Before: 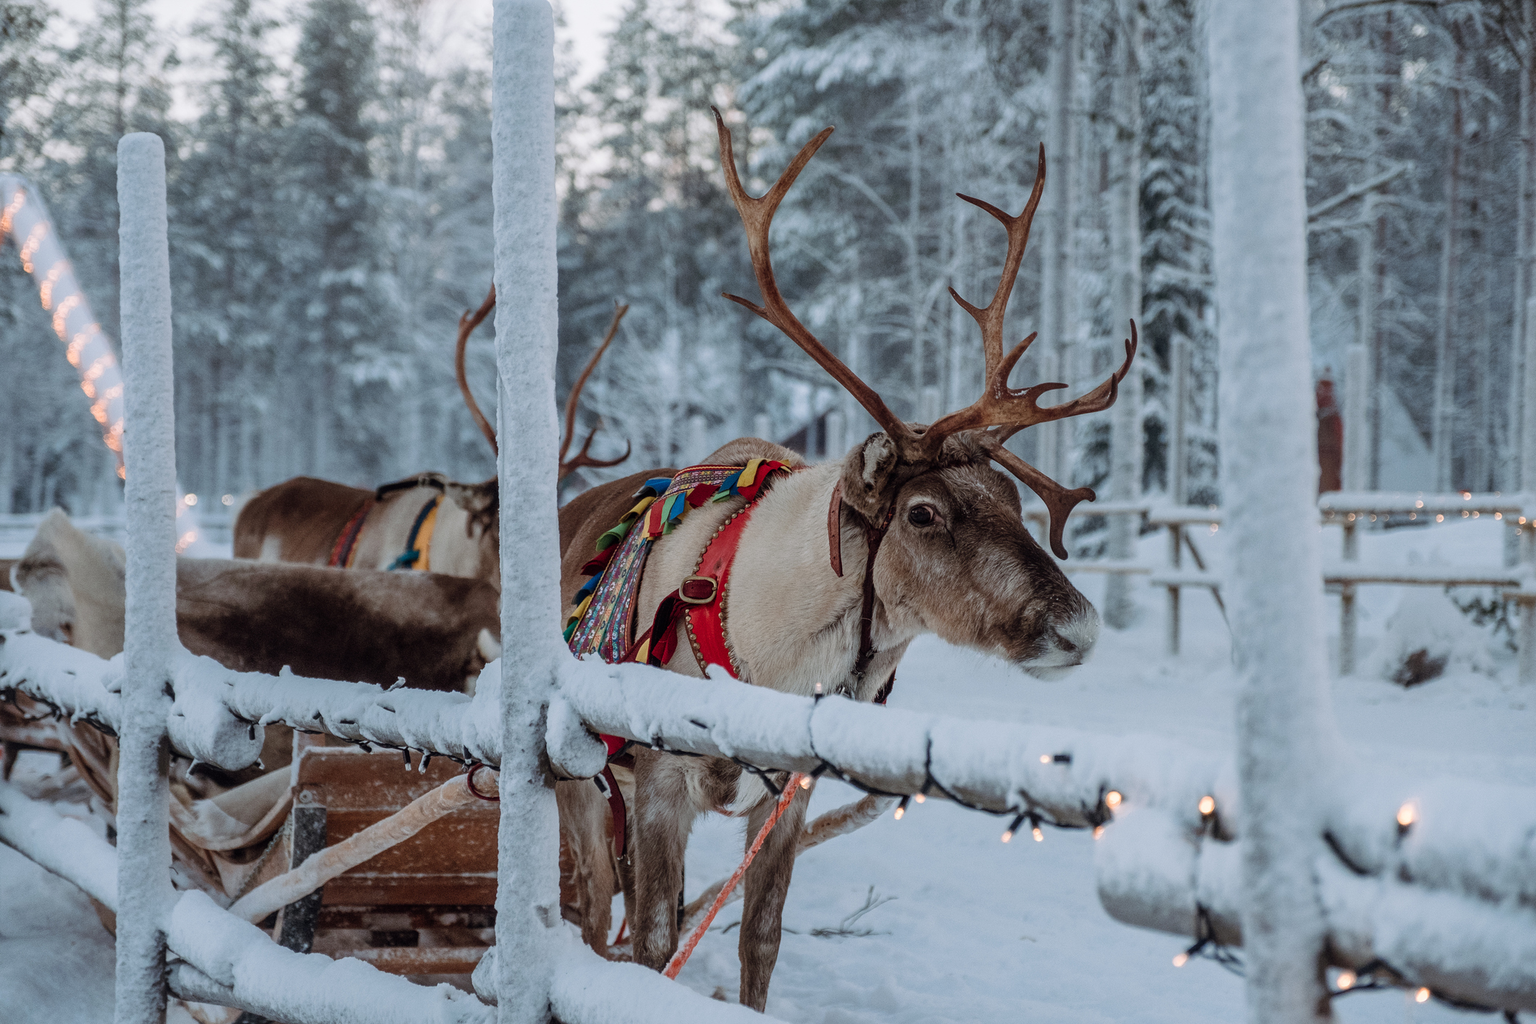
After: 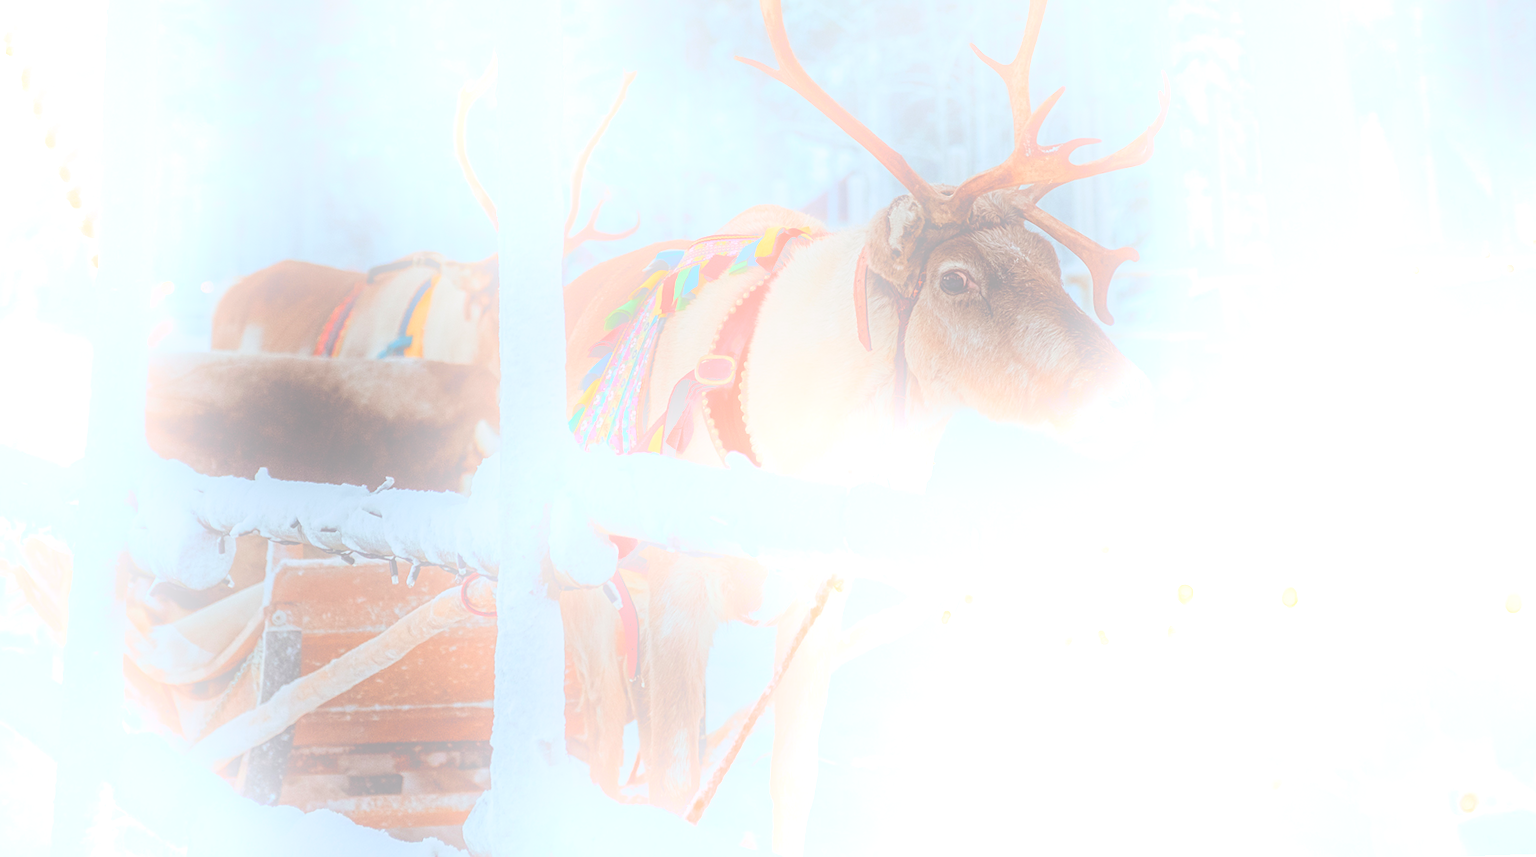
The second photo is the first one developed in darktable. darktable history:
sharpen: radius 2.529, amount 0.323
exposure: exposure 0.014 EV, compensate highlight preservation false
crop and rotate: top 19.998%
bloom: size 25%, threshold 5%, strength 90%
rotate and perspective: rotation -1.68°, lens shift (vertical) -0.146, crop left 0.049, crop right 0.912, crop top 0.032, crop bottom 0.96
